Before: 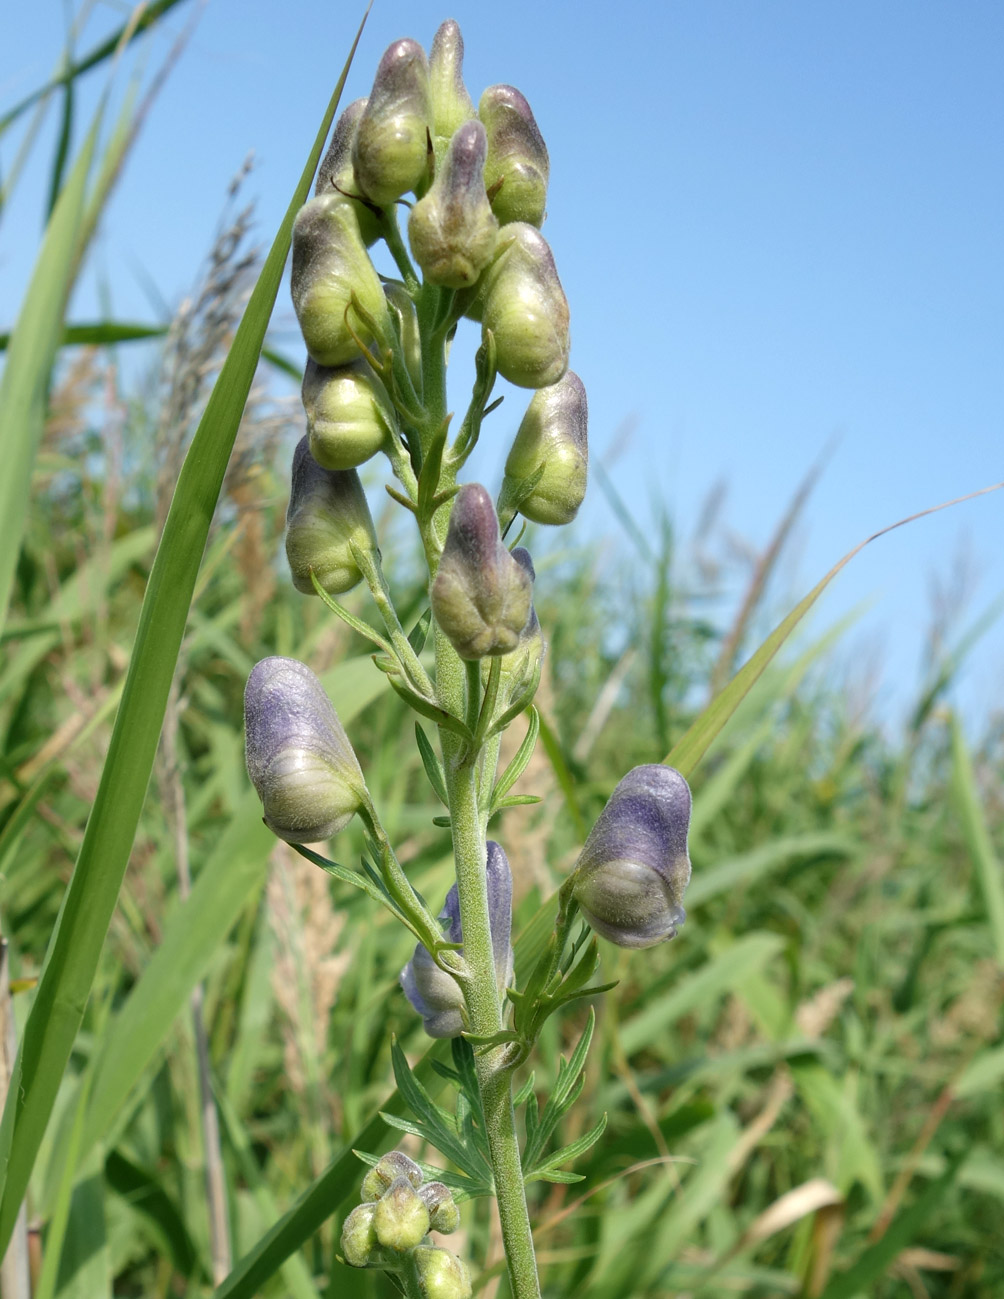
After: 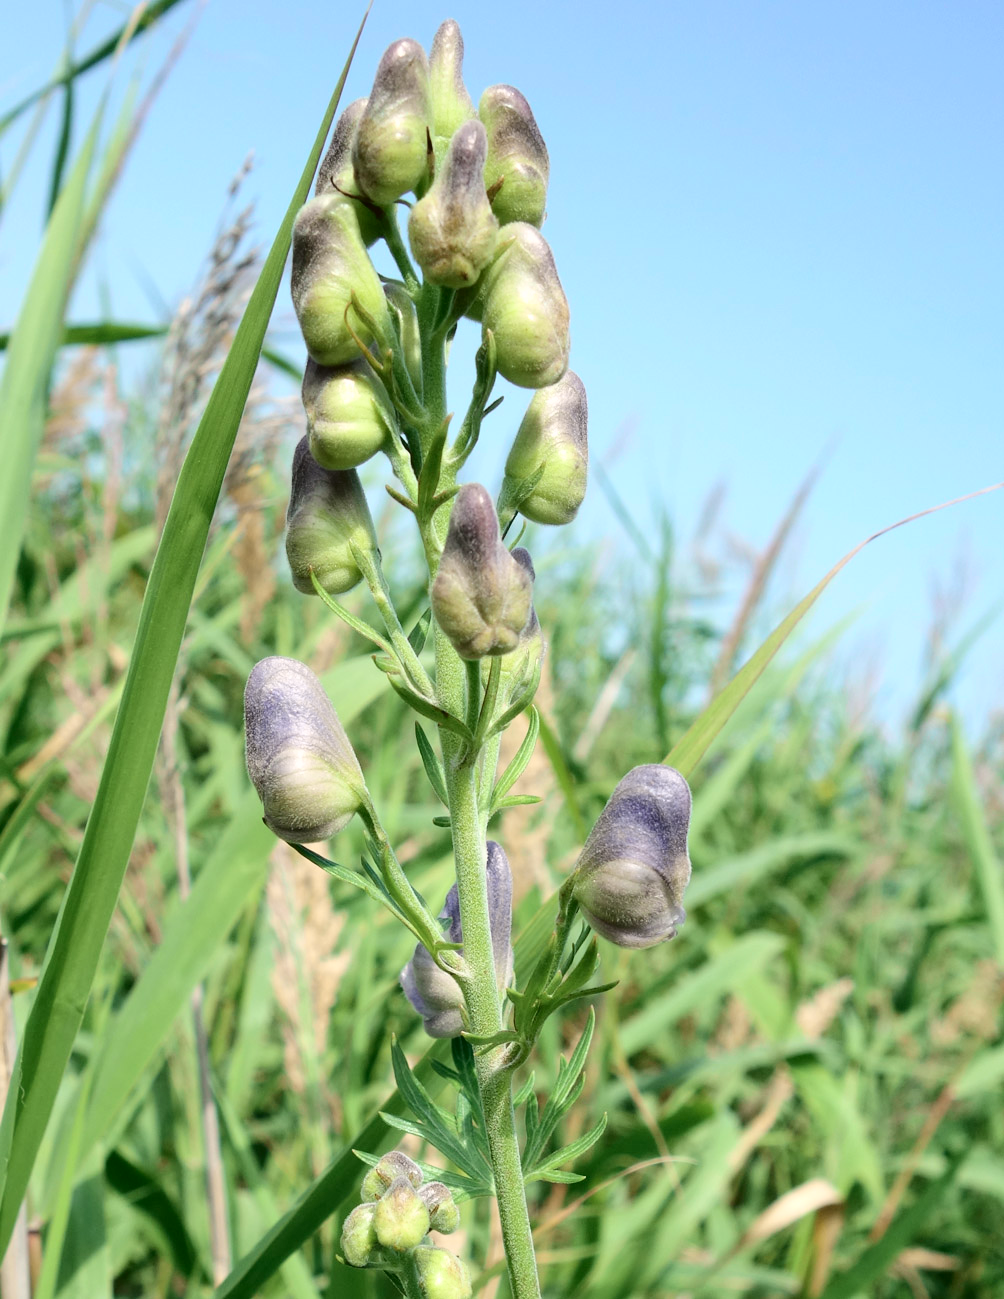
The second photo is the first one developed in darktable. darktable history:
tone curve: curves: ch0 [(0, 0.023) (0.1, 0.084) (0.184, 0.168) (0.45, 0.54) (0.57, 0.683) (0.722, 0.825) (0.877, 0.948) (1, 1)]; ch1 [(0, 0) (0.414, 0.395) (0.453, 0.437) (0.502, 0.509) (0.521, 0.519) (0.573, 0.568) (0.618, 0.61) (0.654, 0.642) (1, 1)]; ch2 [(0, 0) (0.421, 0.43) (0.45, 0.463) (0.492, 0.504) (0.511, 0.519) (0.557, 0.557) (0.602, 0.605) (1, 1)], color space Lab, independent channels, preserve colors none
